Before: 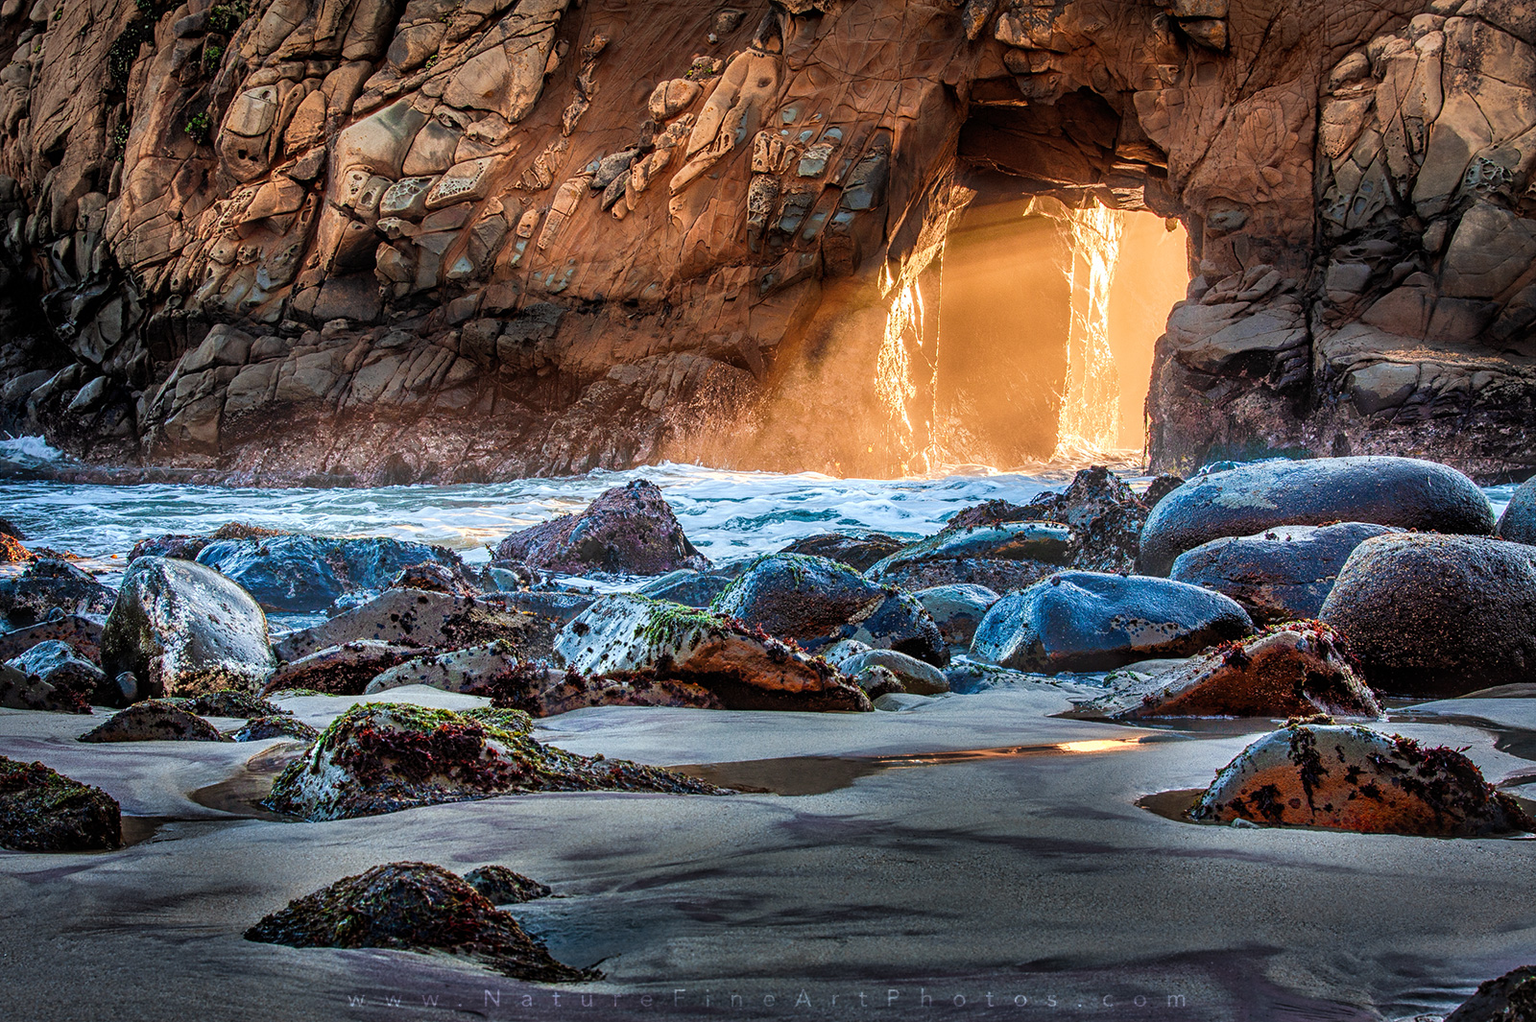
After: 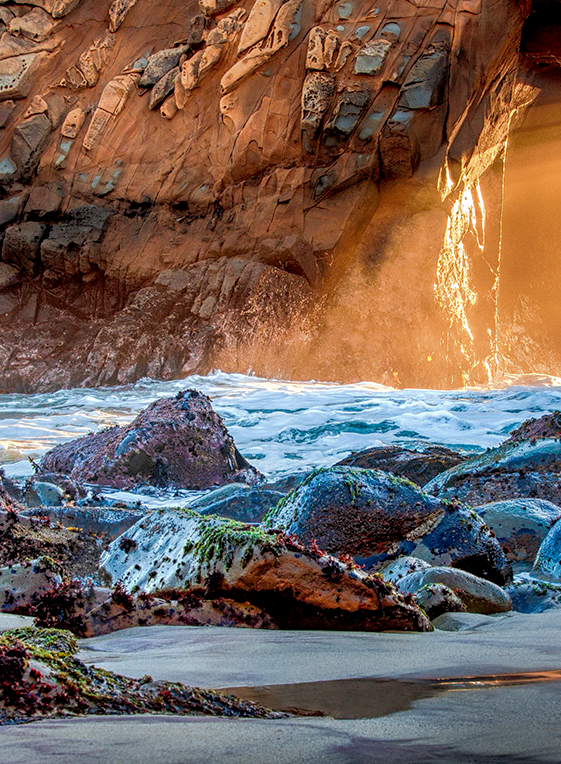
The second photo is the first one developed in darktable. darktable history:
shadows and highlights: on, module defaults
exposure: black level correction 0.005, exposure 0.015 EV, compensate highlight preservation false
crop and rotate: left 29.928%, top 10.344%, right 34.949%, bottom 17.881%
